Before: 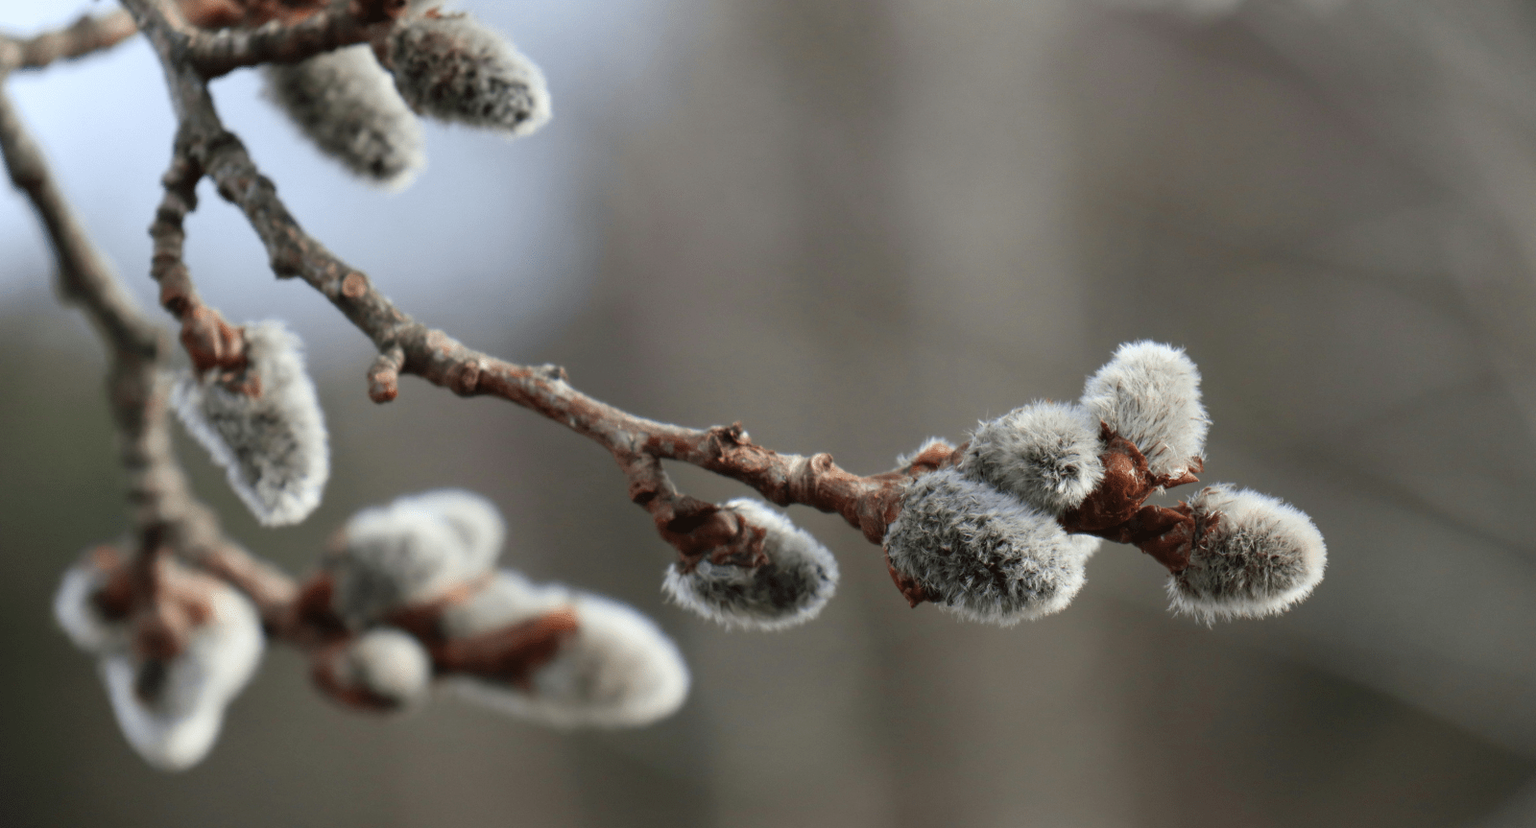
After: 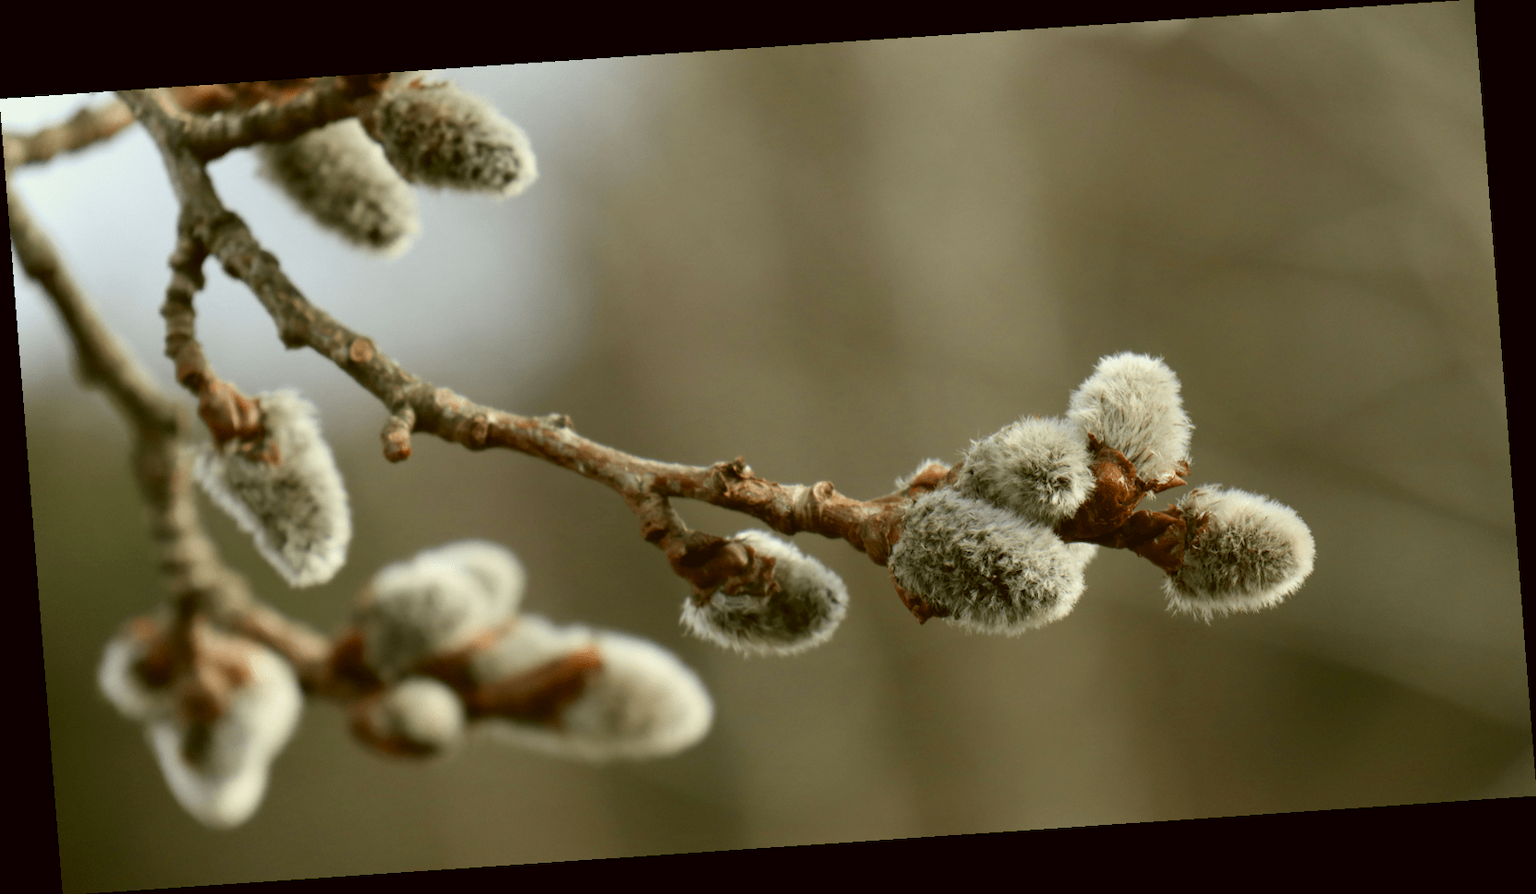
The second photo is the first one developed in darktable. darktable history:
color correction: highlights a* -1.43, highlights b* 10.12, shadows a* 0.395, shadows b* 19.35
rotate and perspective: rotation -4.2°, shear 0.006, automatic cropping off
